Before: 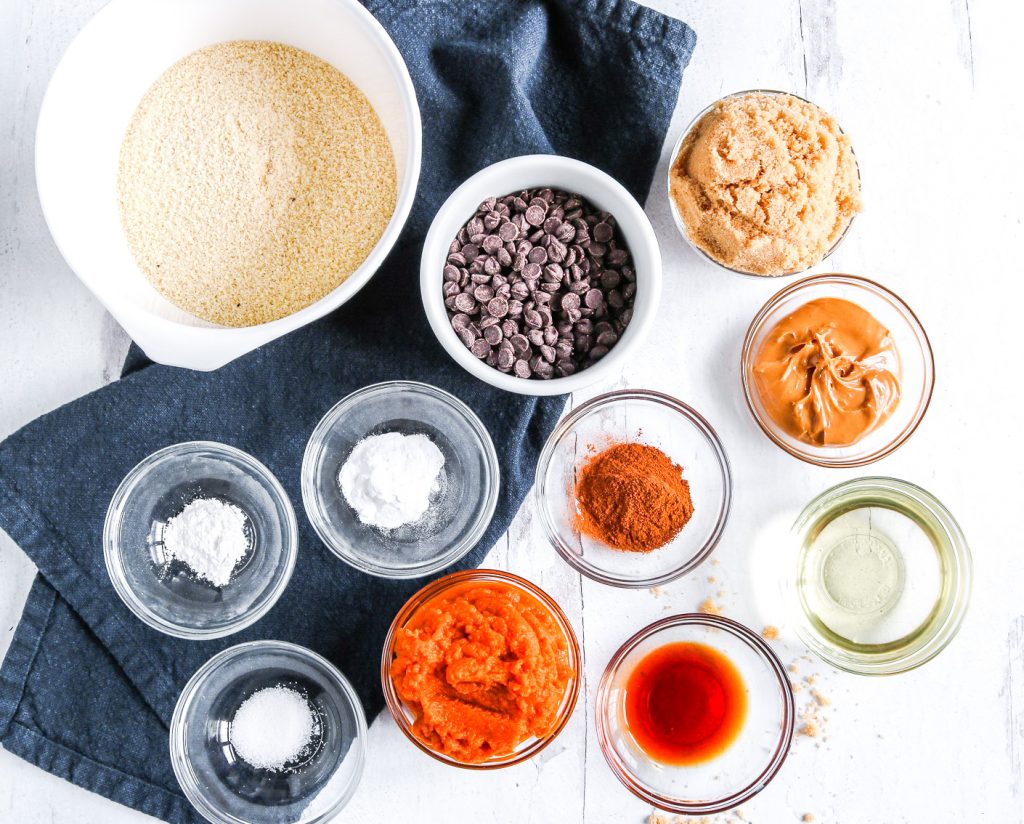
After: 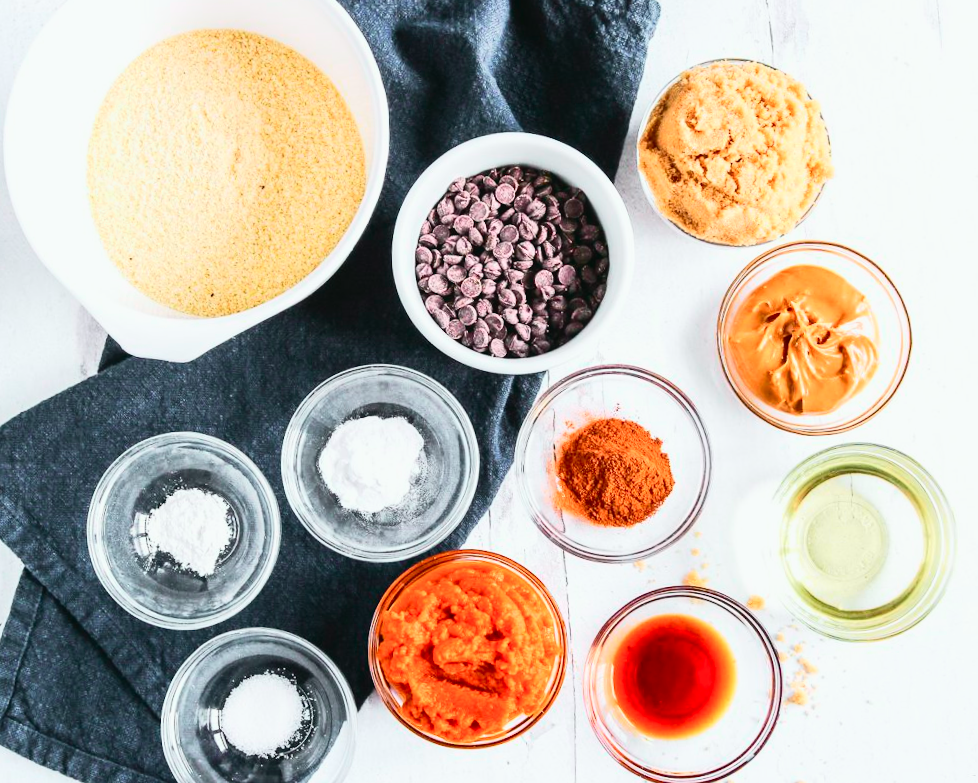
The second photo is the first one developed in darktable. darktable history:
tone curve: curves: ch0 [(0, 0.028) (0.037, 0.05) (0.123, 0.108) (0.19, 0.164) (0.269, 0.247) (0.475, 0.533) (0.595, 0.695) (0.718, 0.823) (0.855, 0.913) (1, 0.982)]; ch1 [(0, 0) (0.243, 0.245) (0.427, 0.41) (0.493, 0.481) (0.505, 0.502) (0.536, 0.545) (0.56, 0.582) (0.611, 0.644) (0.769, 0.807) (1, 1)]; ch2 [(0, 0) (0.249, 0.216) (0.349, 0.321) (0.424, 0.442) (0.476, 0.483) (0.498, 0.499) (0.517, 0.519) (0.532, 0.55) (0.569, 0.608) (0.614, 0.661) (0.706, 0.75) (0.808, 0.809) (0.991, 0.968)], color space Lab, independent channels, preserve colors none
rotate and perspective: rotation -2.12°, lens shift (vertical) 0.009, lens shift (horizontal) -0.008, automatic cropping original format, crop left 0.036, crop right 0.964, crop top 0.05, crop bottom 0.959
